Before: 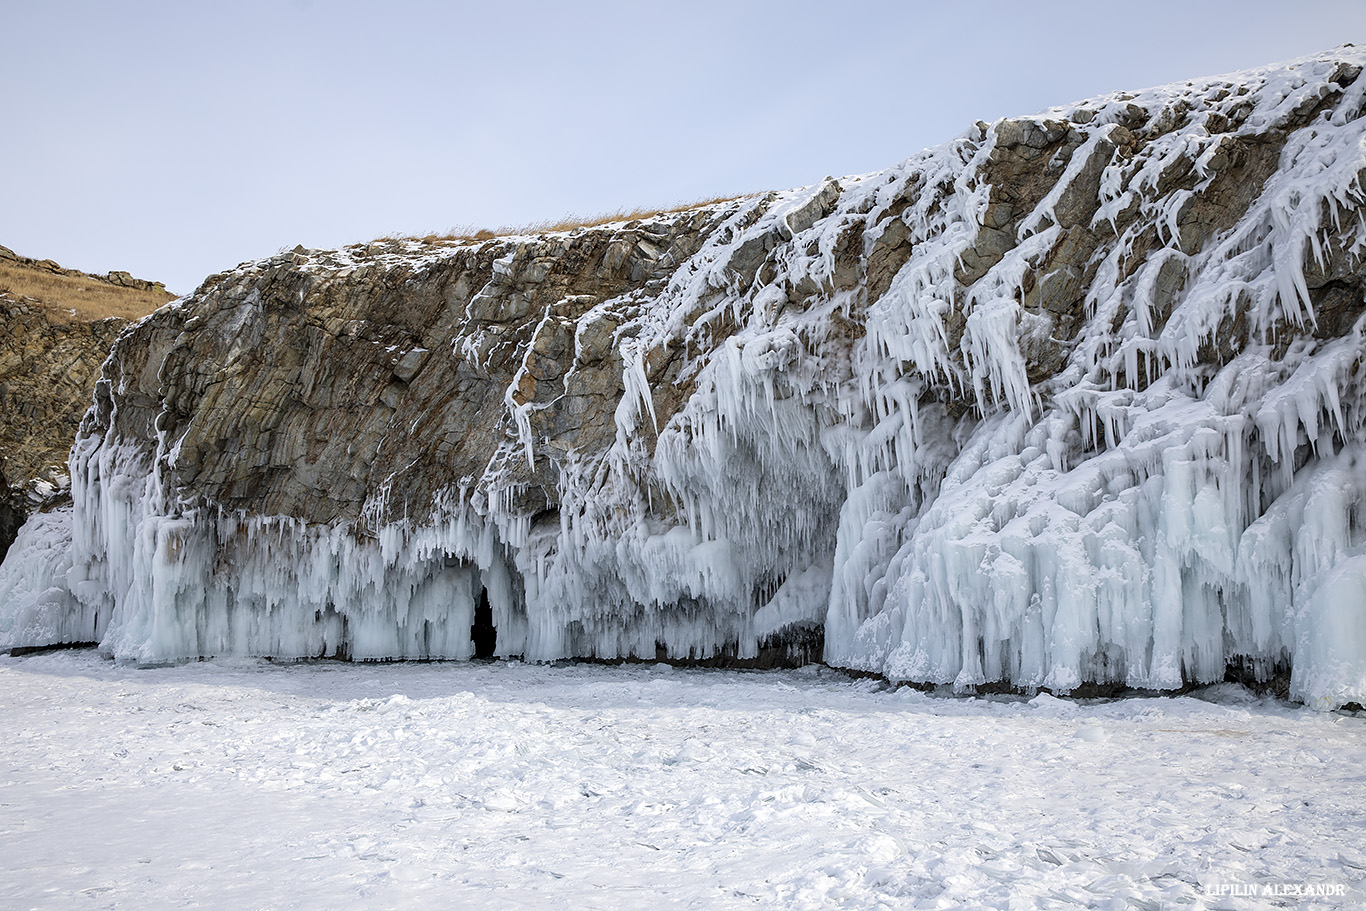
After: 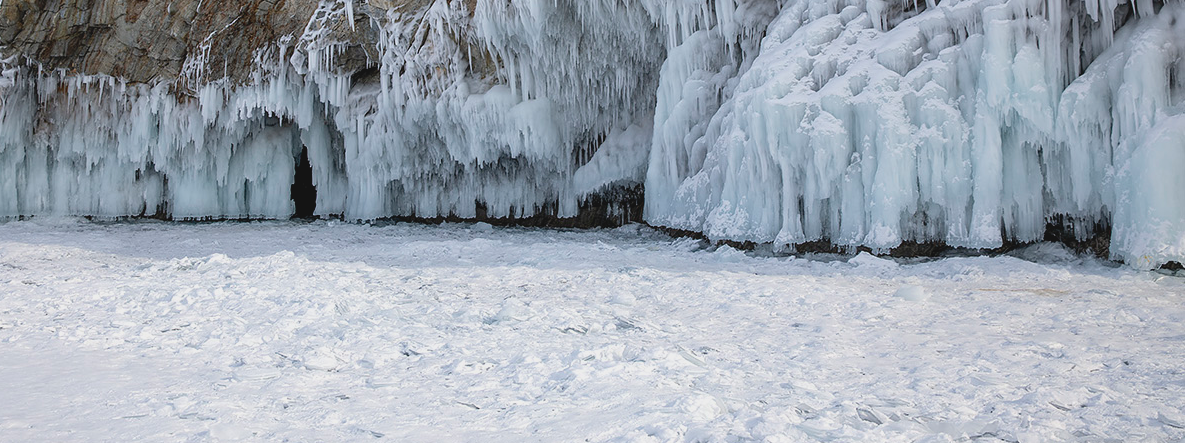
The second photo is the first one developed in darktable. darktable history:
crop and rotate: left 13.243%, top 48.432%, bottom 2.892%
contrast brightness saturation: contrast -0.123
